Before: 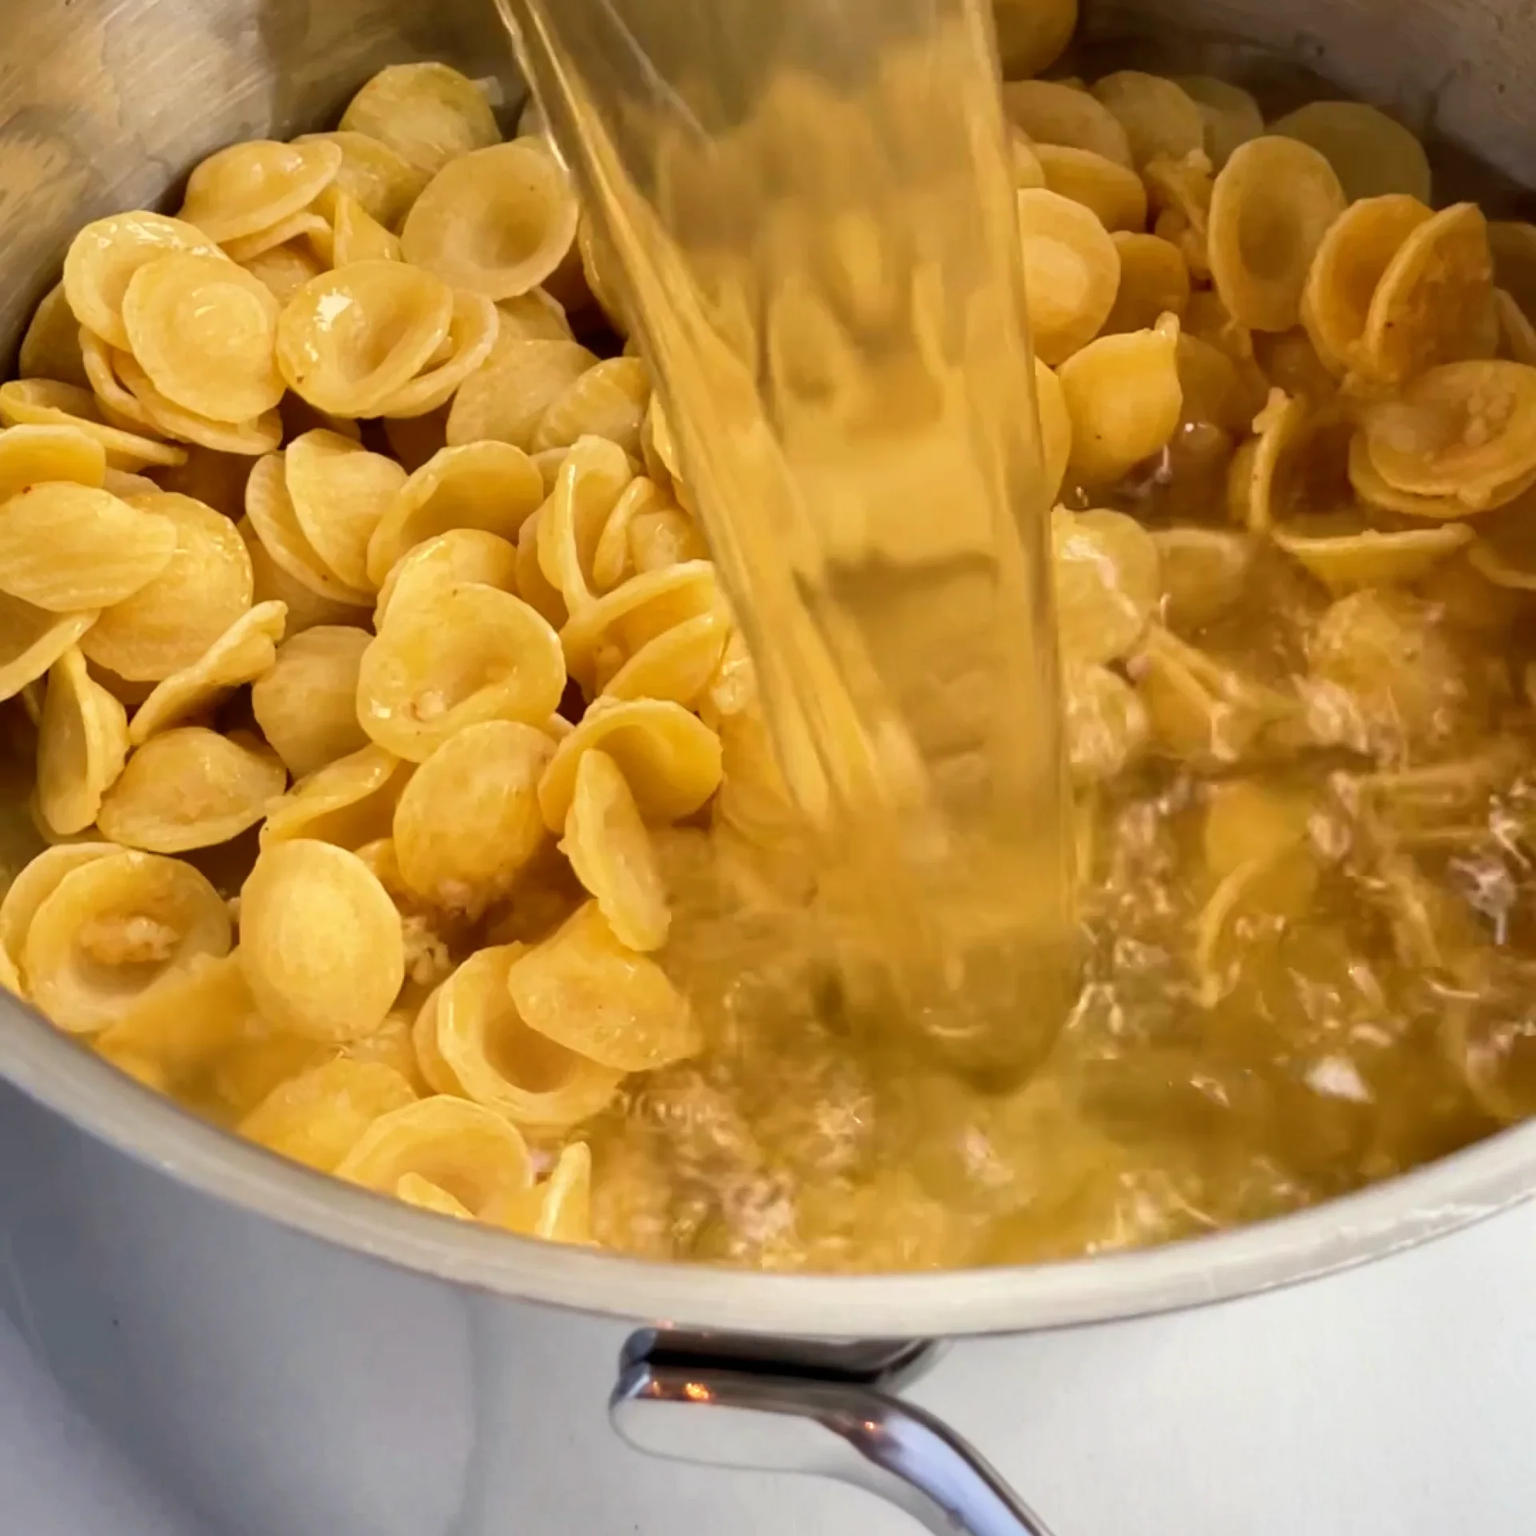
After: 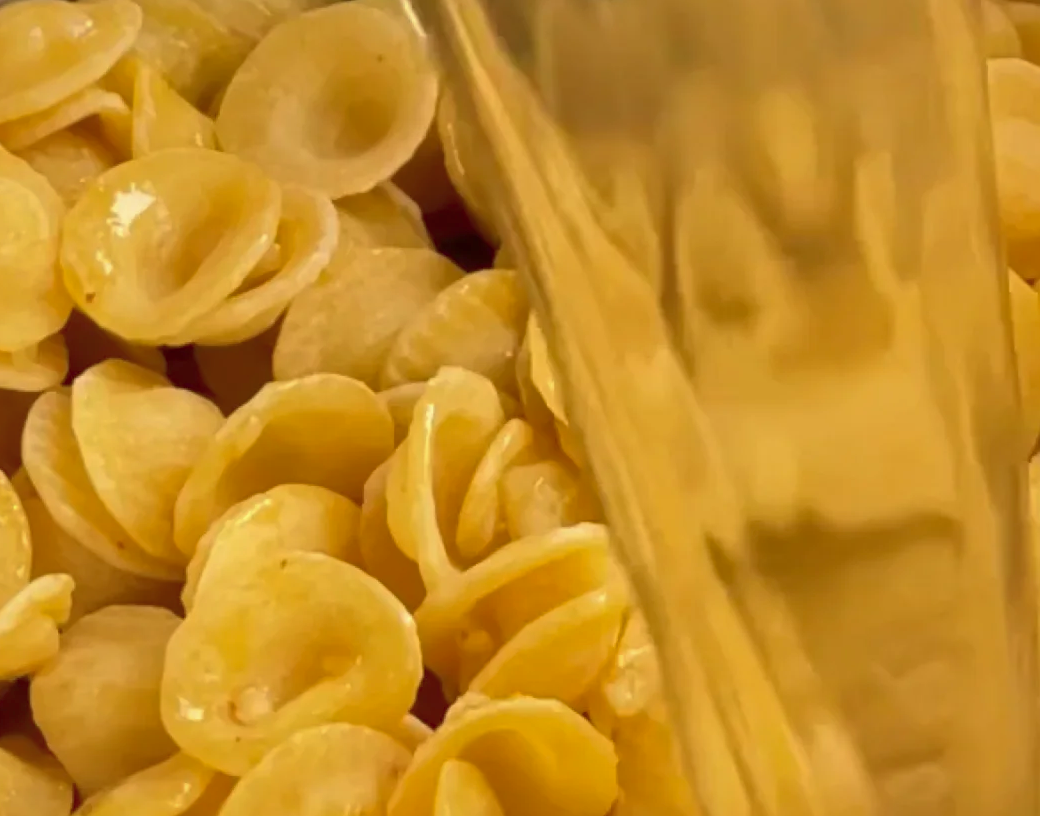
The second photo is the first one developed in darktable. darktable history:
shadows and highlights: on, module defaults
crop: left 14.847%, top 9.253%, right 30.919%, bottom 48.244%
